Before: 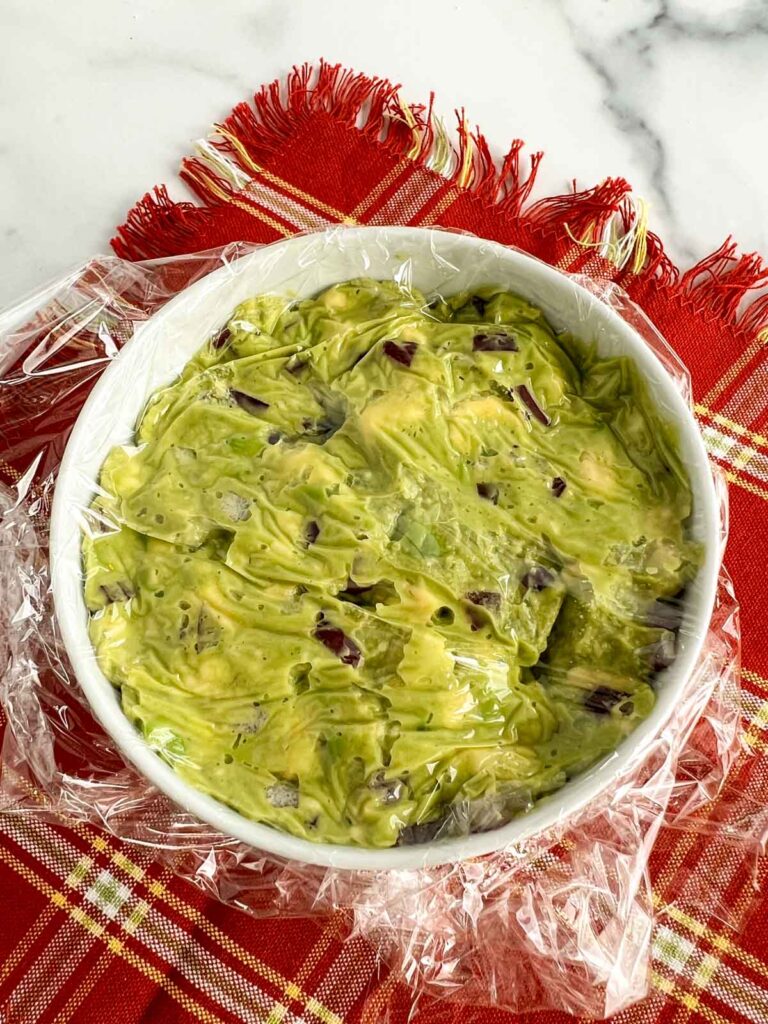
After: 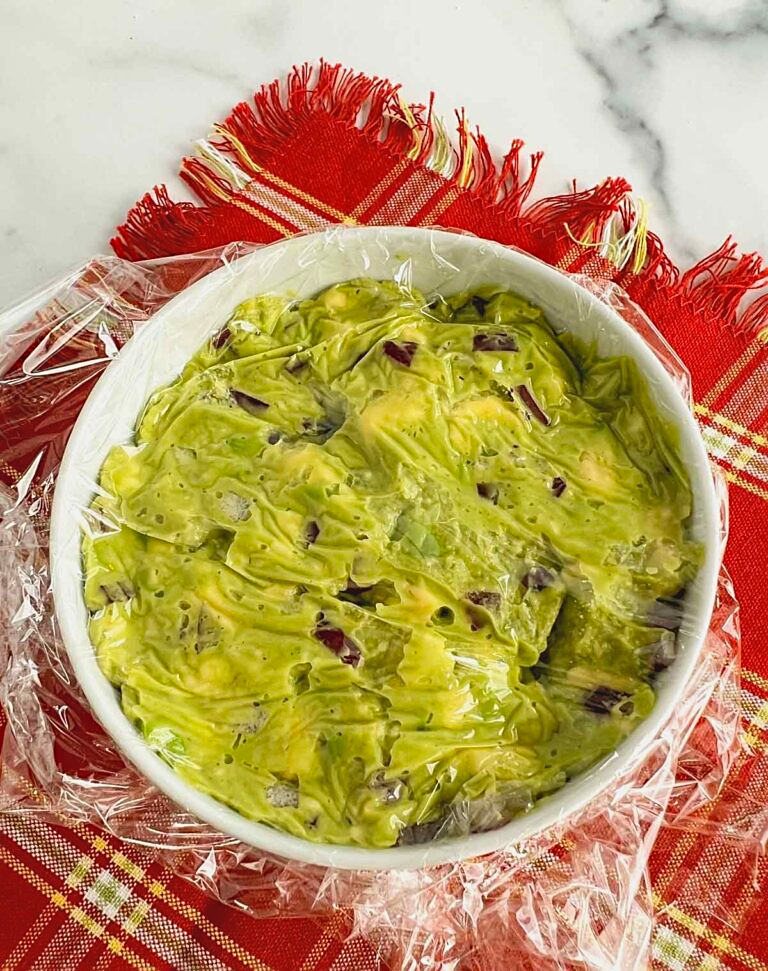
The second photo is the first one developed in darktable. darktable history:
crop and rotate: top 0.006%, bottom 5.088%
sharpen: radius 1.86, amount 0.405, threshold 1.371
haze removal: compatibility mode true, adaptive false
contrast brightness saturation: contrast -0.103, brightness 0.048, saturation 0.084
